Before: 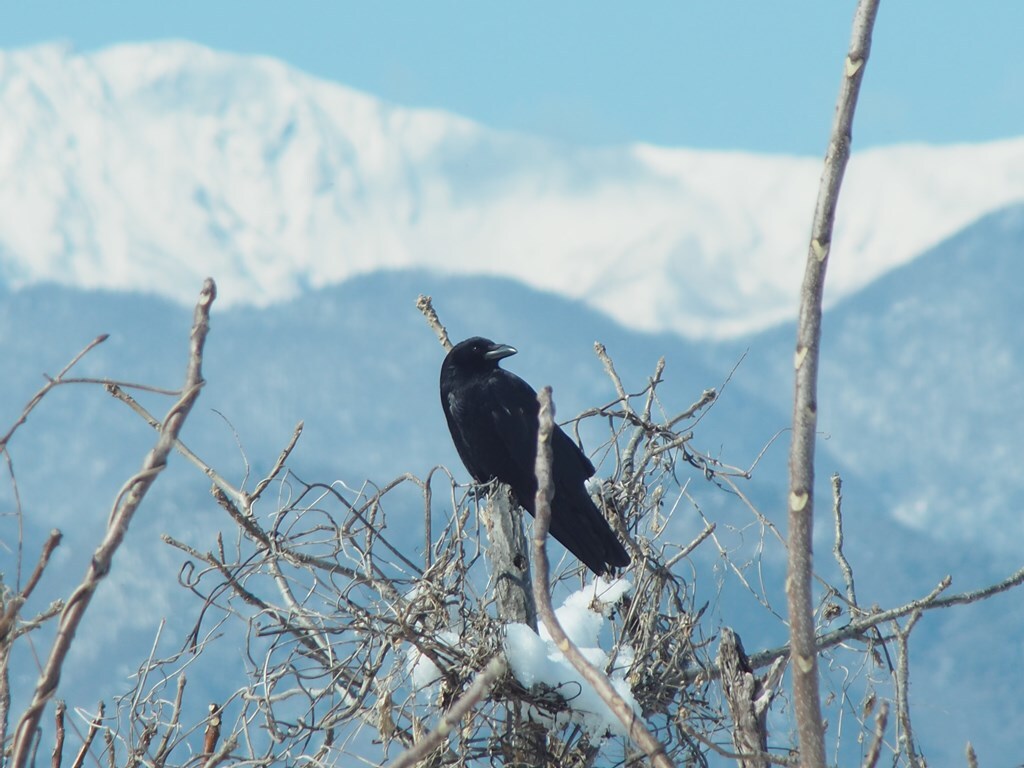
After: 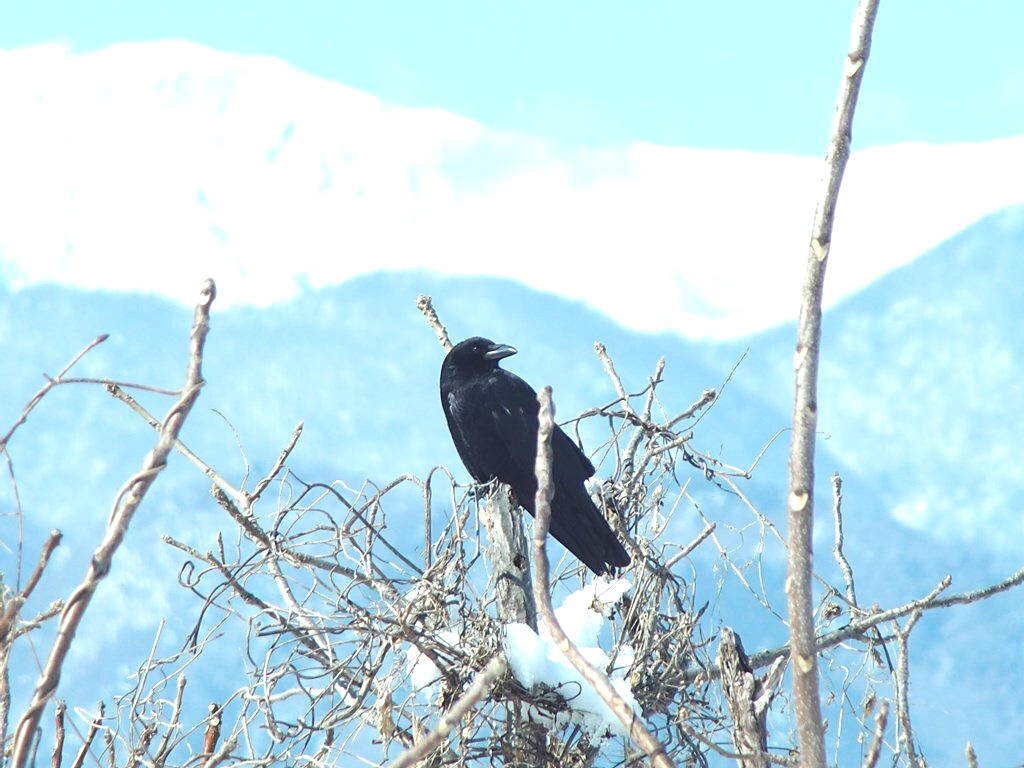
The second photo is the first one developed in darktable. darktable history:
exposure: black level correction 0, exposure 0.953 EV, compensate highlight preservation false
sharpen: amount 0.201
